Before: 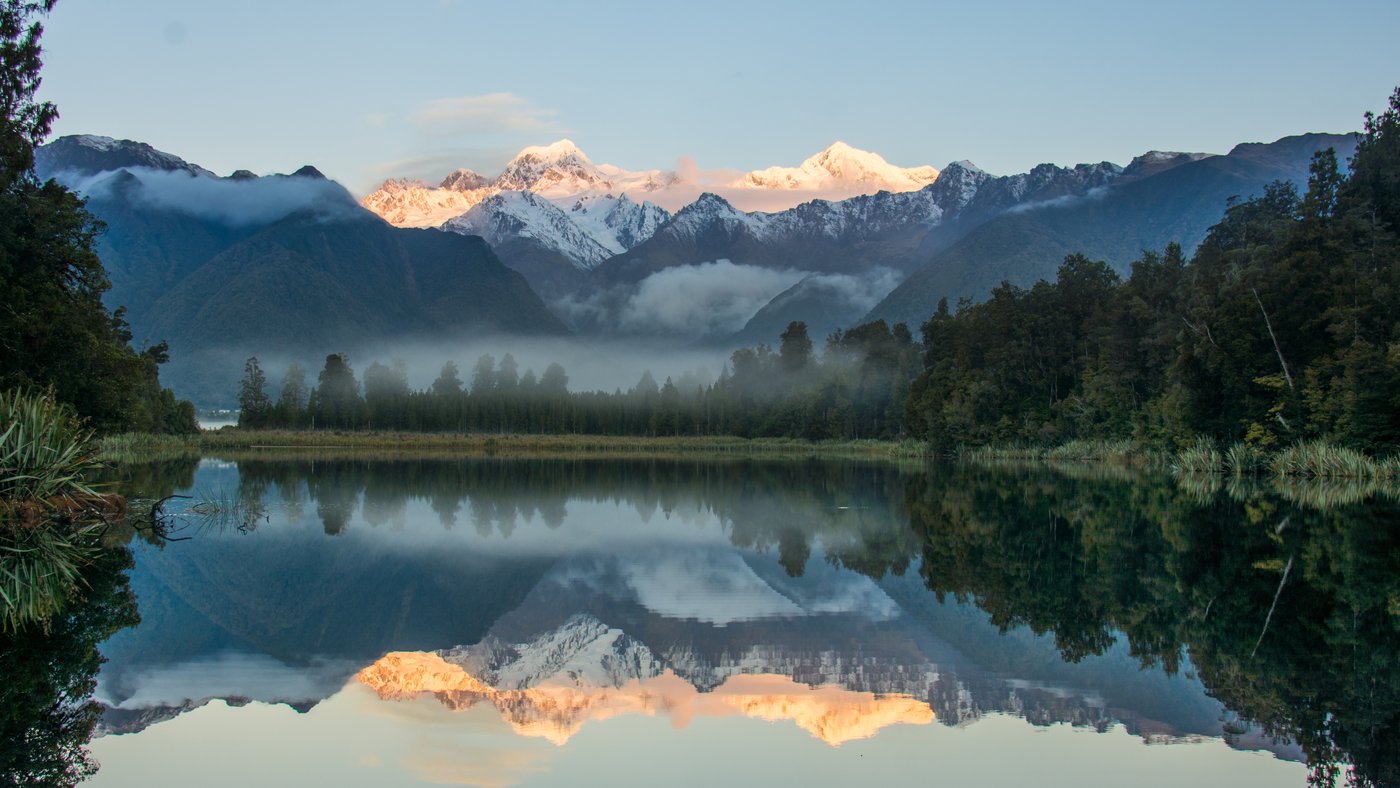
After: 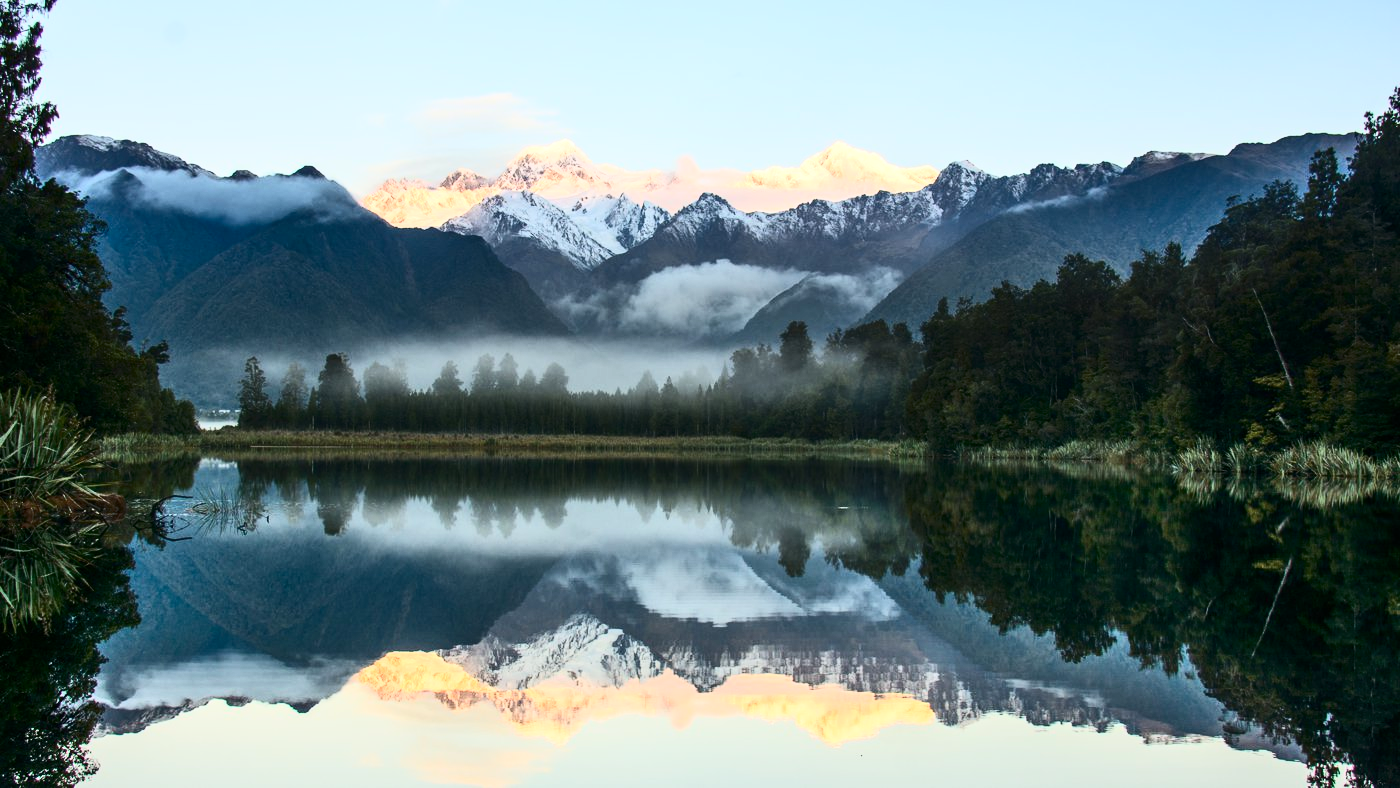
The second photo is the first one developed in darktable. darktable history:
contrast brightness saturation: contrast 0.39, brightness 0.1
exposure: exposure 0.3 EV, compensate highlight preservation false
